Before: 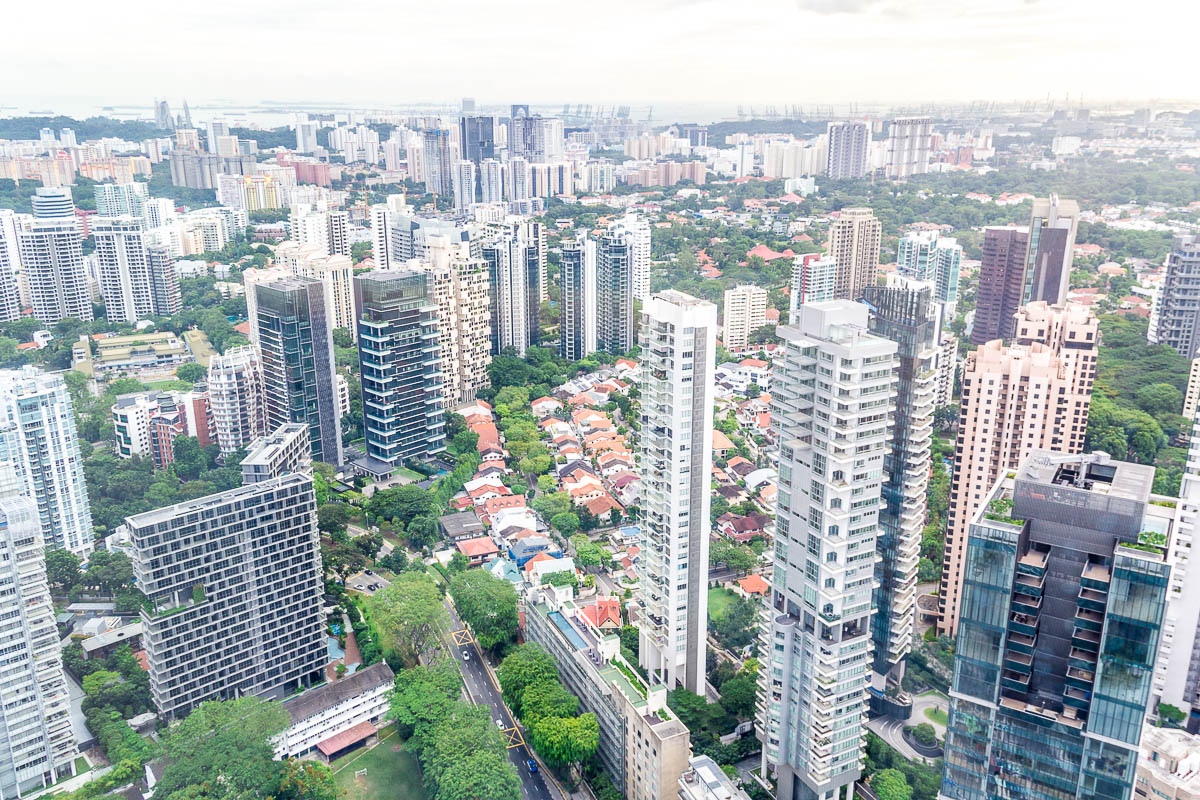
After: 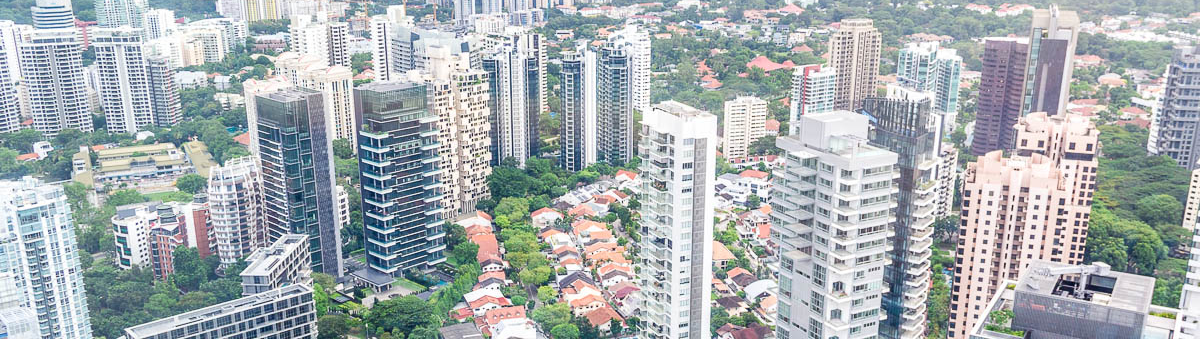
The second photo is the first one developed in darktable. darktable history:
crop and rotate: top 23.681%, bottom 33.881%
